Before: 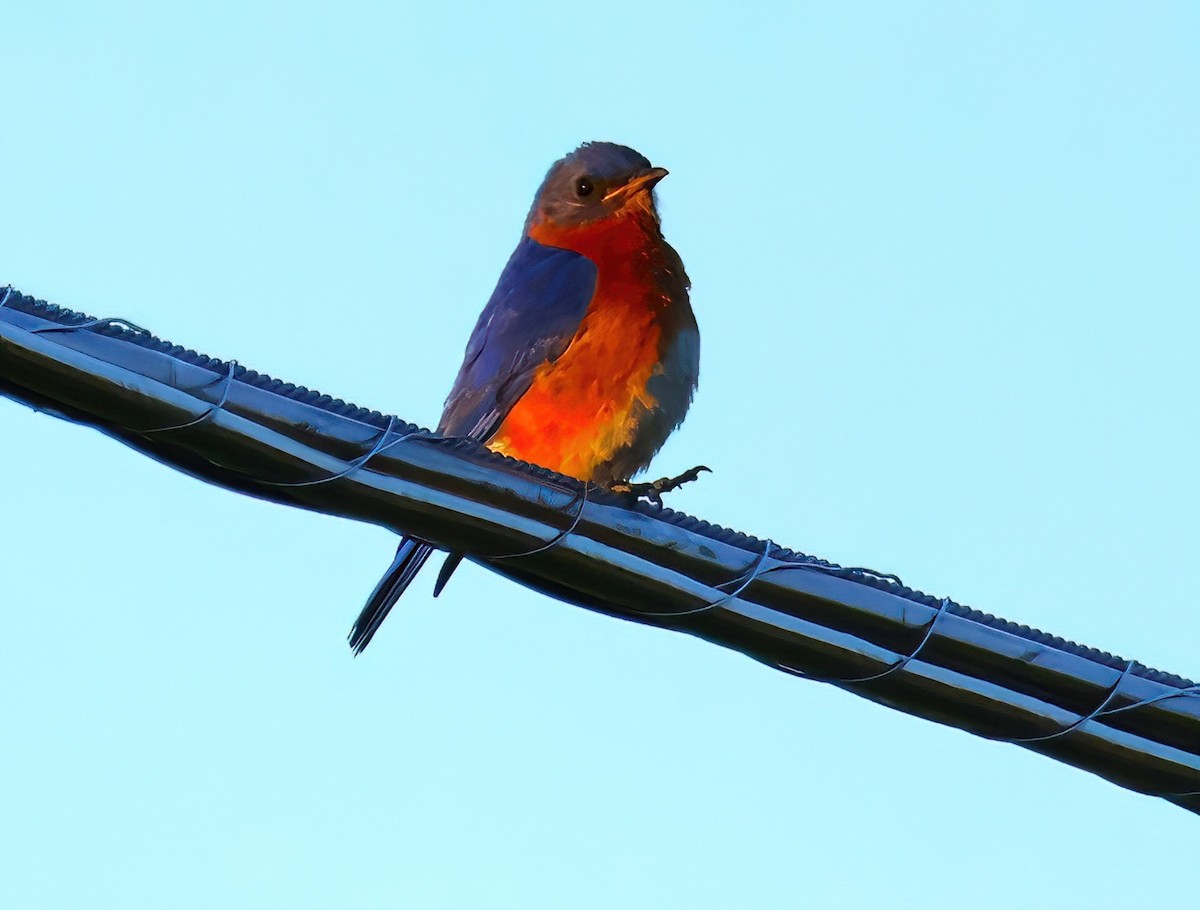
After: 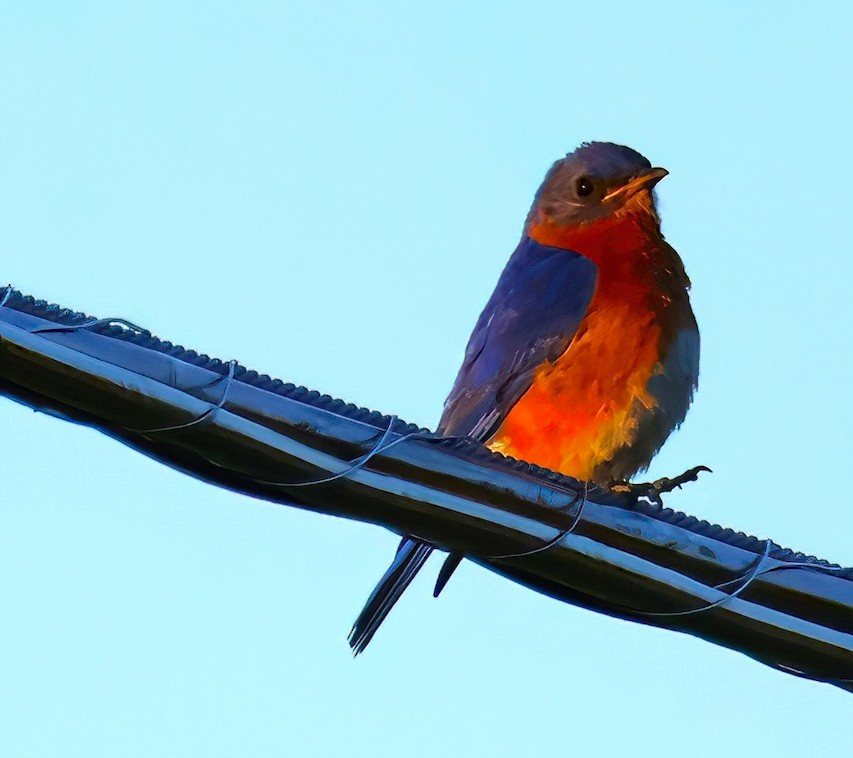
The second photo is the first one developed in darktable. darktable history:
crop: right 28.885%, bottom 16.626%
haze removal: compatibility mode true, adaptive false
